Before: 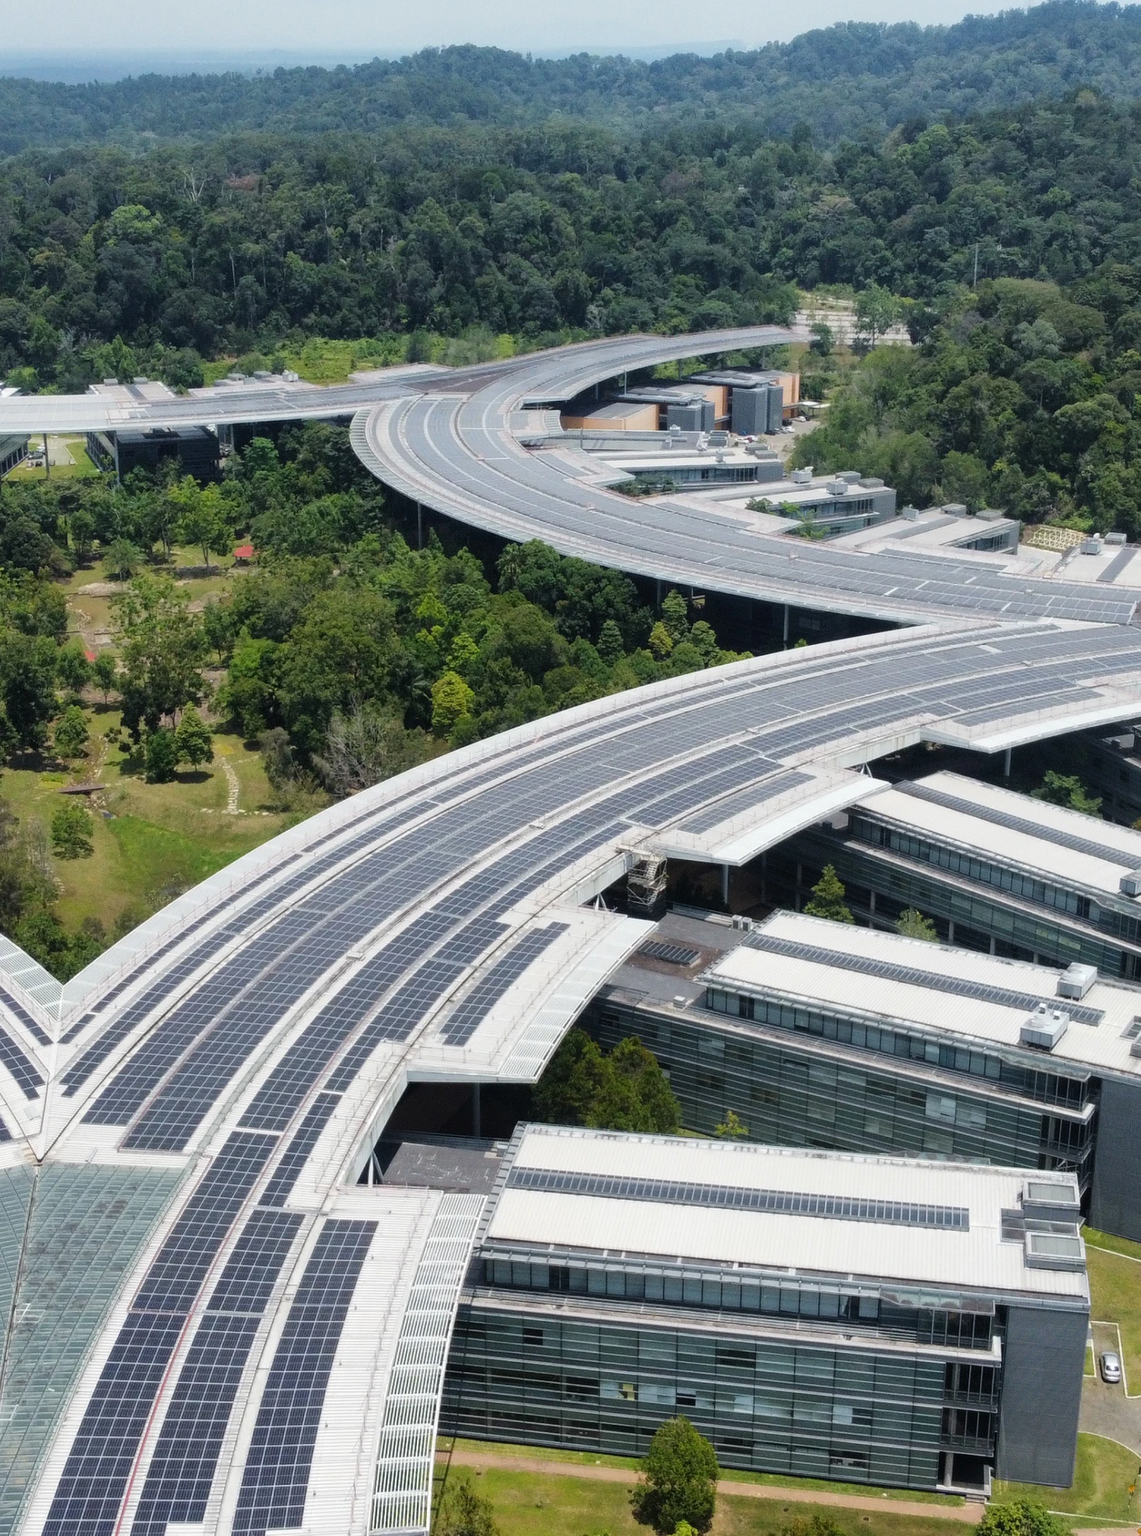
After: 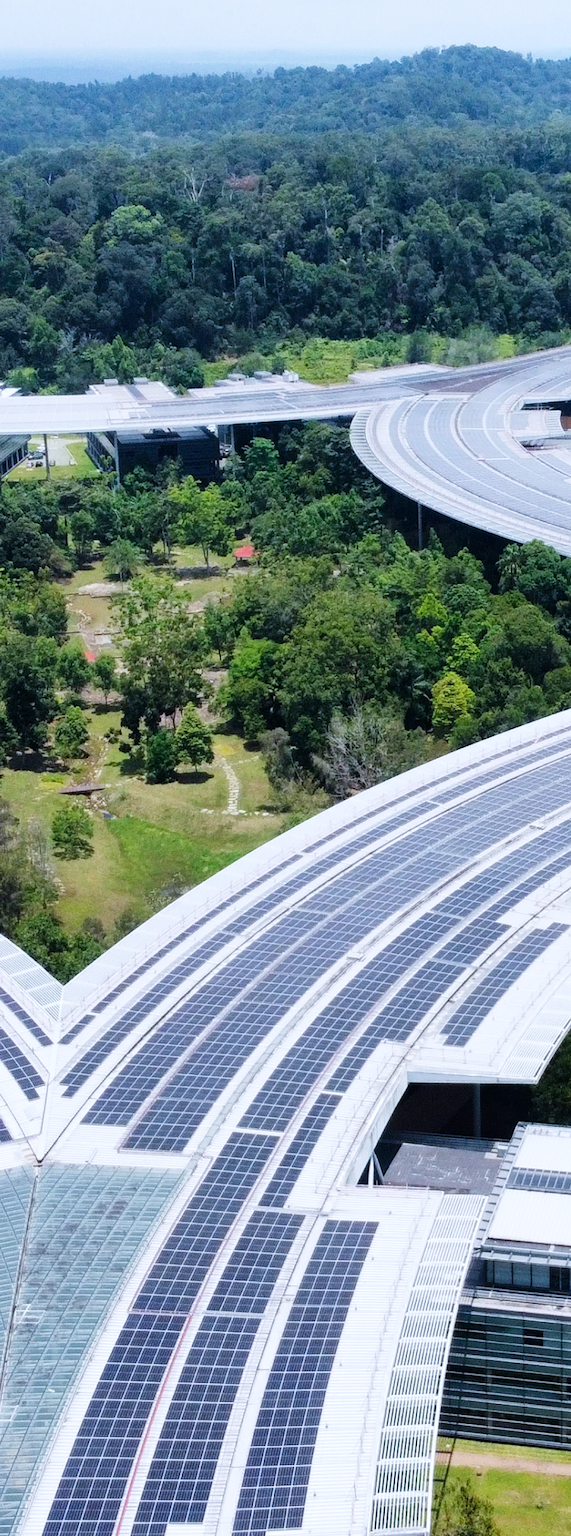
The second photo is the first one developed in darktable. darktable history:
crop and rotate: left 0.04%, top 0%, right 49.85%
color calibration: illuminant custom, x 0.371, y 0.383, temperature 4281.97 K
tone curve: curves: ch0 [(0, 0) (0.004, 0.001) (0.02, 0.008) (0.218, 0.218) (0.664, 0.774) (0.832, 0.914) (1, 1)], preserve colors none
